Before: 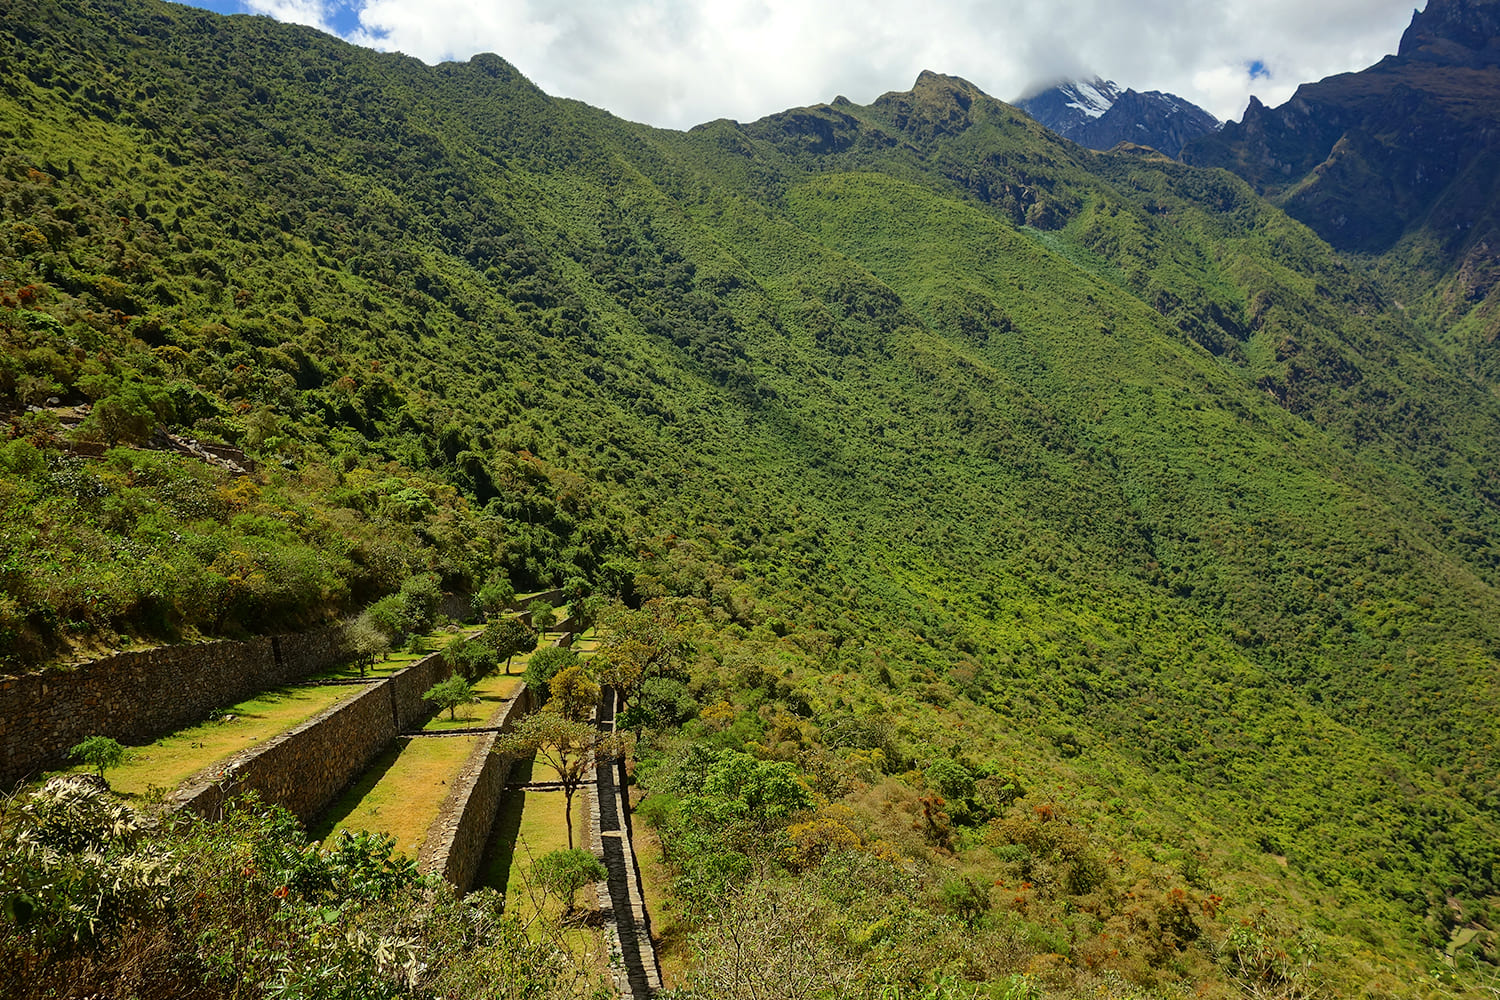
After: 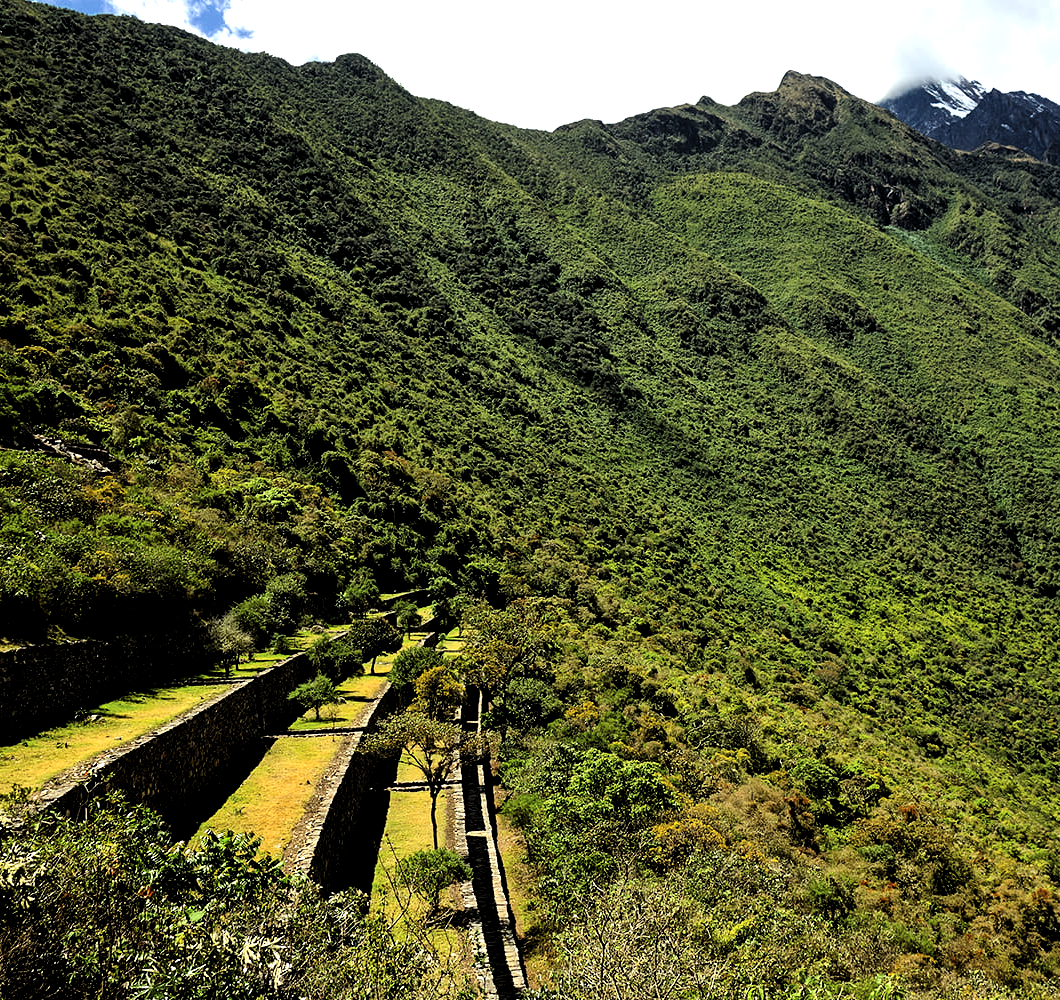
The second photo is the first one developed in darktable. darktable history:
filmic rgb: black relative exposure -5.04 EV, white relative exposure 3.99 EV, hardness 2.9, contrast 1.3, highlights saturation mix -9.78%, iterations of high-quality reconstruction 0
crop and rotate: left 9.046%, right 20.279%
levels: black 0.047%, levels [0.044, 0.475, 0.791]
